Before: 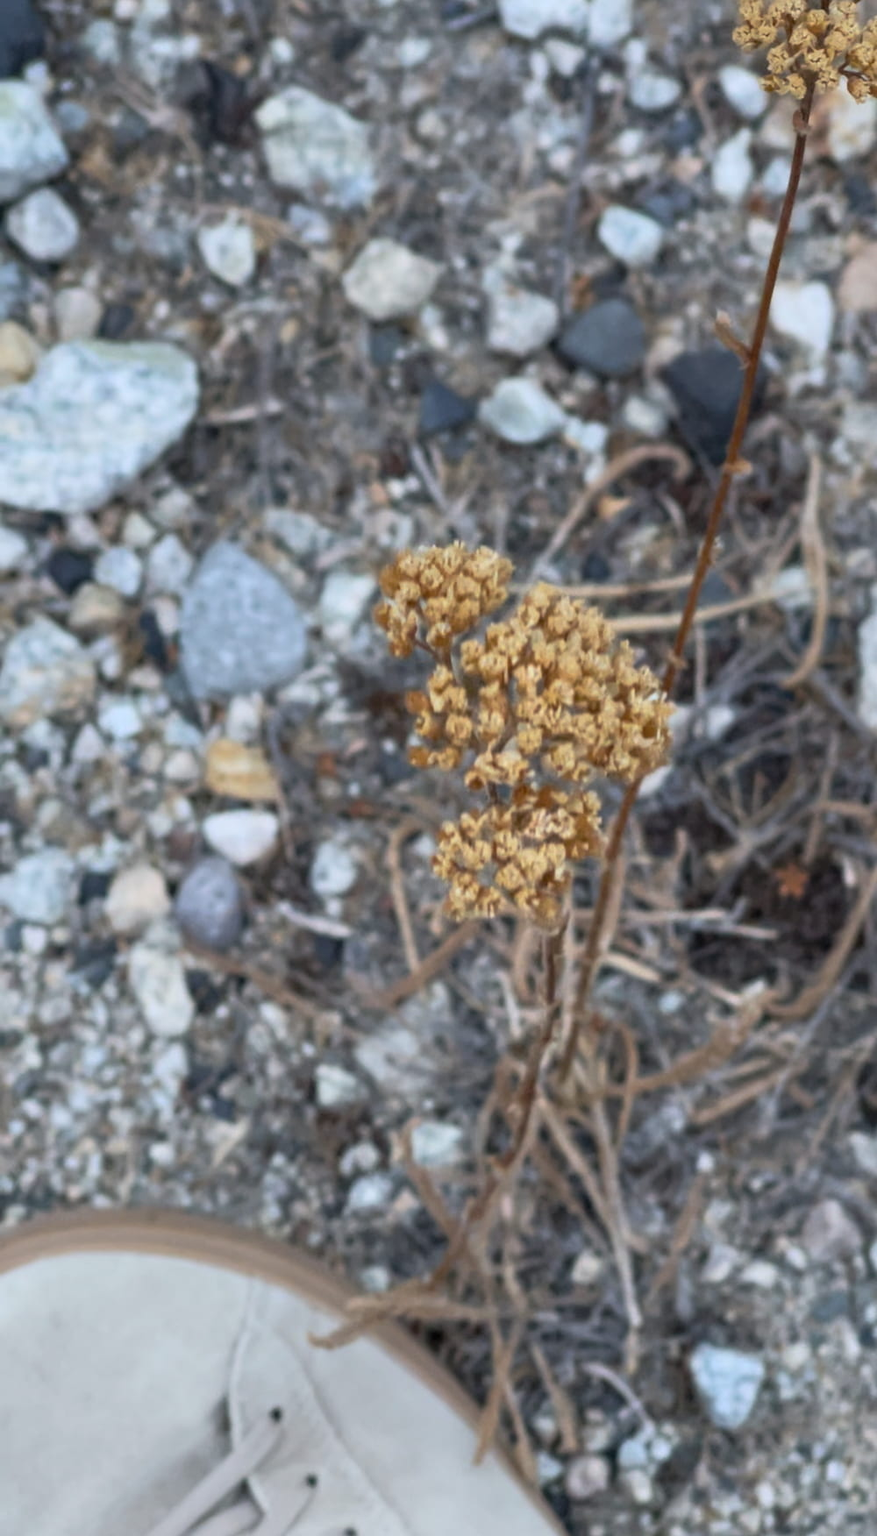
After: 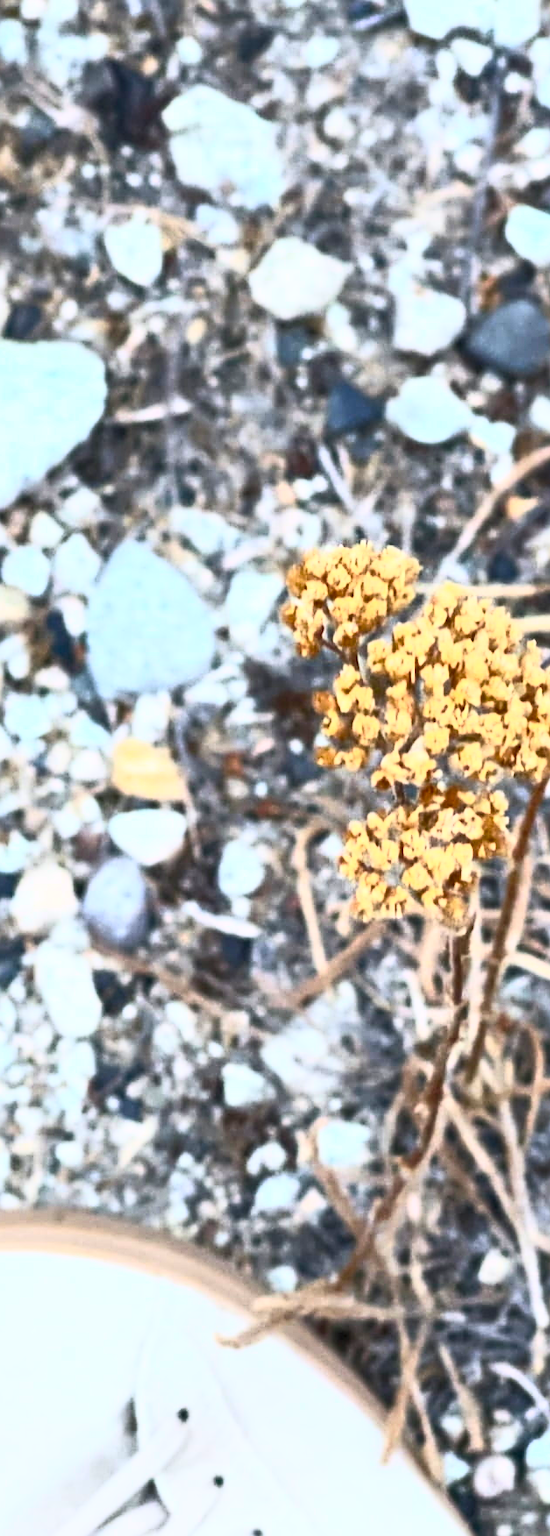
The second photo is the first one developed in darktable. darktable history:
sharpen: on, module defaults
crop: left 10.644%, right 26.528%
contrast brightness saturation: contrast 0.83, brightness 0.59, saturation 0.59
